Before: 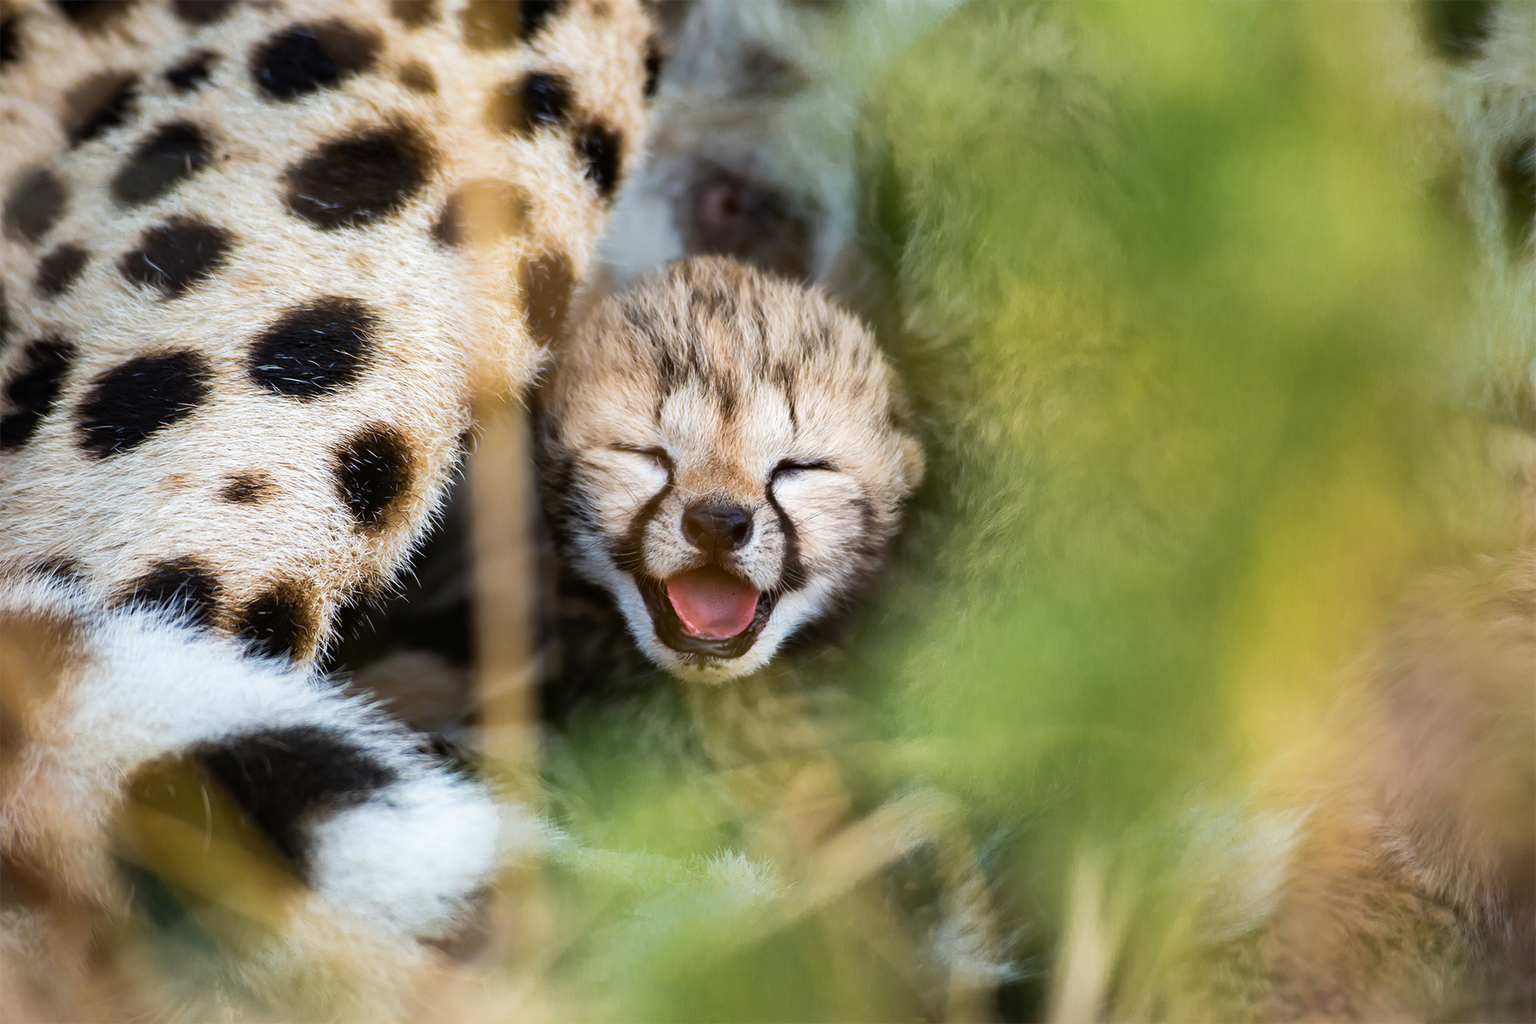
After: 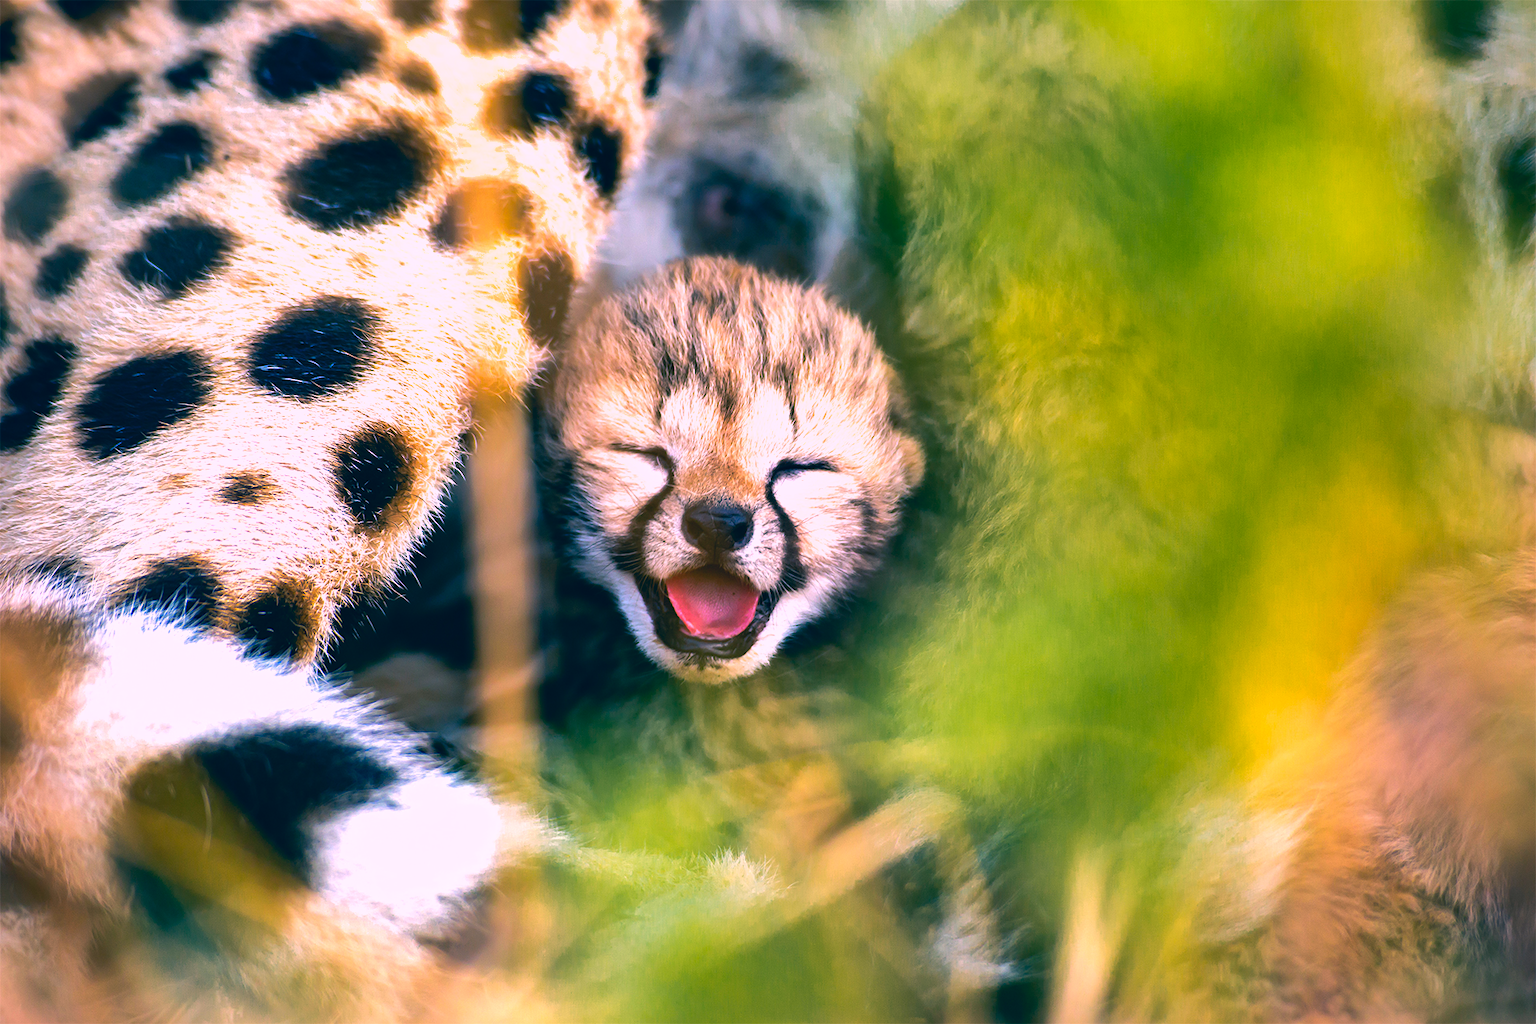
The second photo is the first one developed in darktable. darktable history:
shadows and highlights: on, module defaults
white balance: emerald 1
tone equalizer: -8 EV -0.75 EV, -7 EV -0.7 EV, -6 EV -0.6 EV, -5 EV -0.4 EV, -3 EV 0.4 EV, -2 EV 0.6 EV, -1 EV 0.7 EV, +0 EV 0.75 EV, edges refinement/feathering 500, mask exposure compensation -1.57 EV, preserve details no
color correction: highlights a* 17.03, highlights b* 0.205, shadows a* -15.38, shadows b* -14.56, saturation 1.5
